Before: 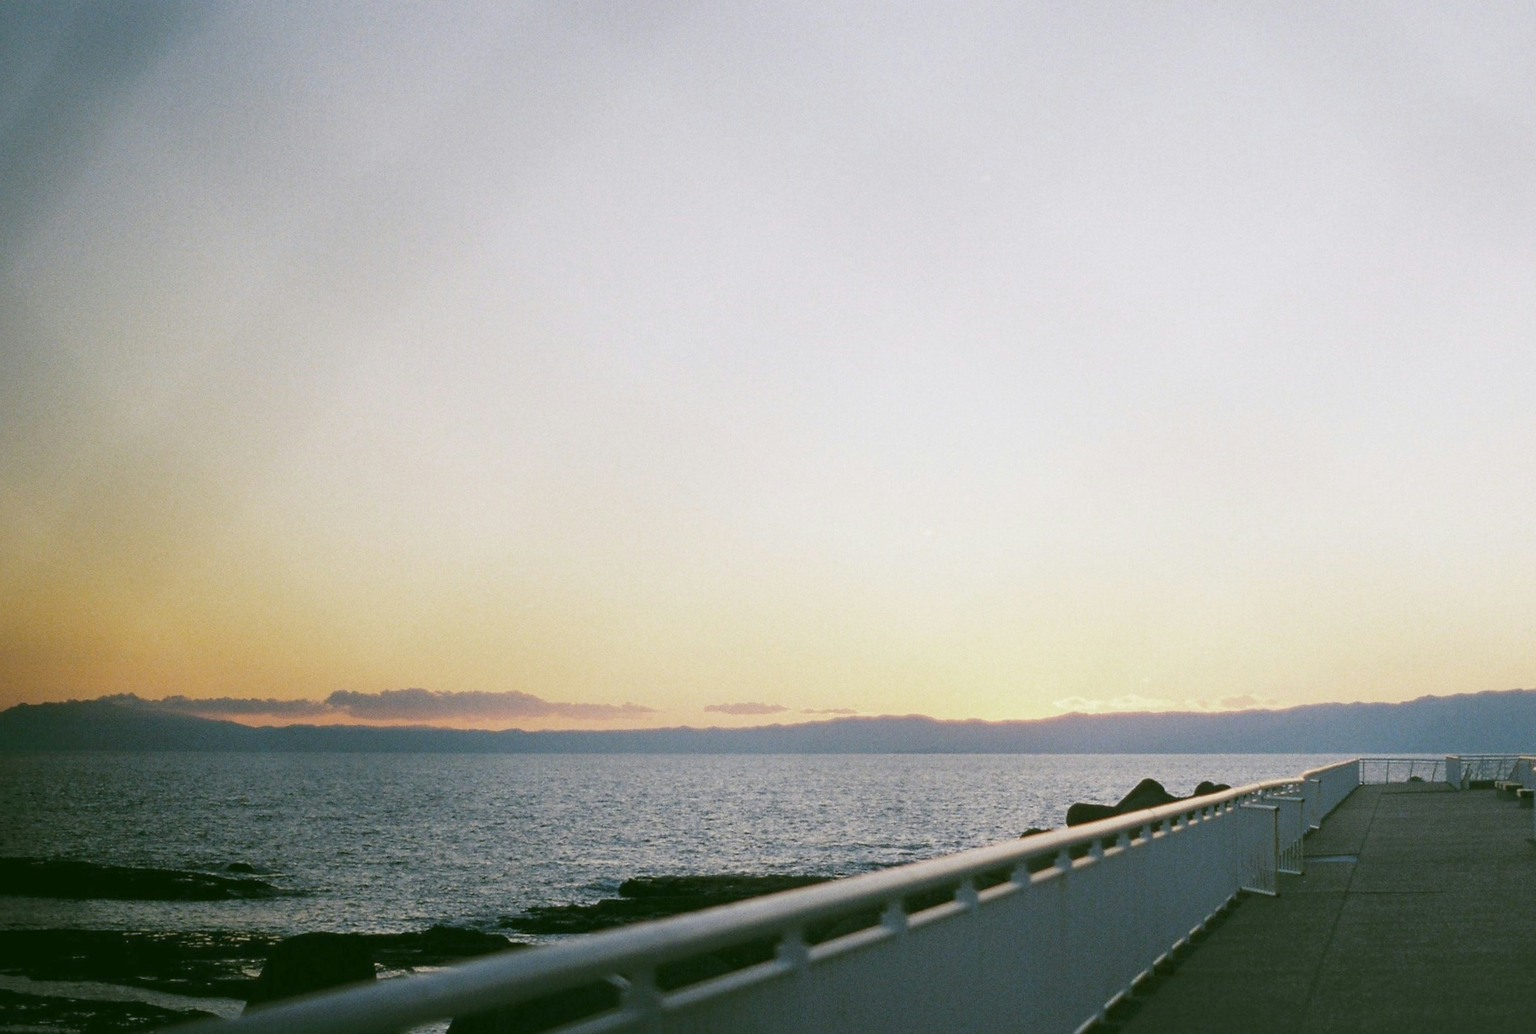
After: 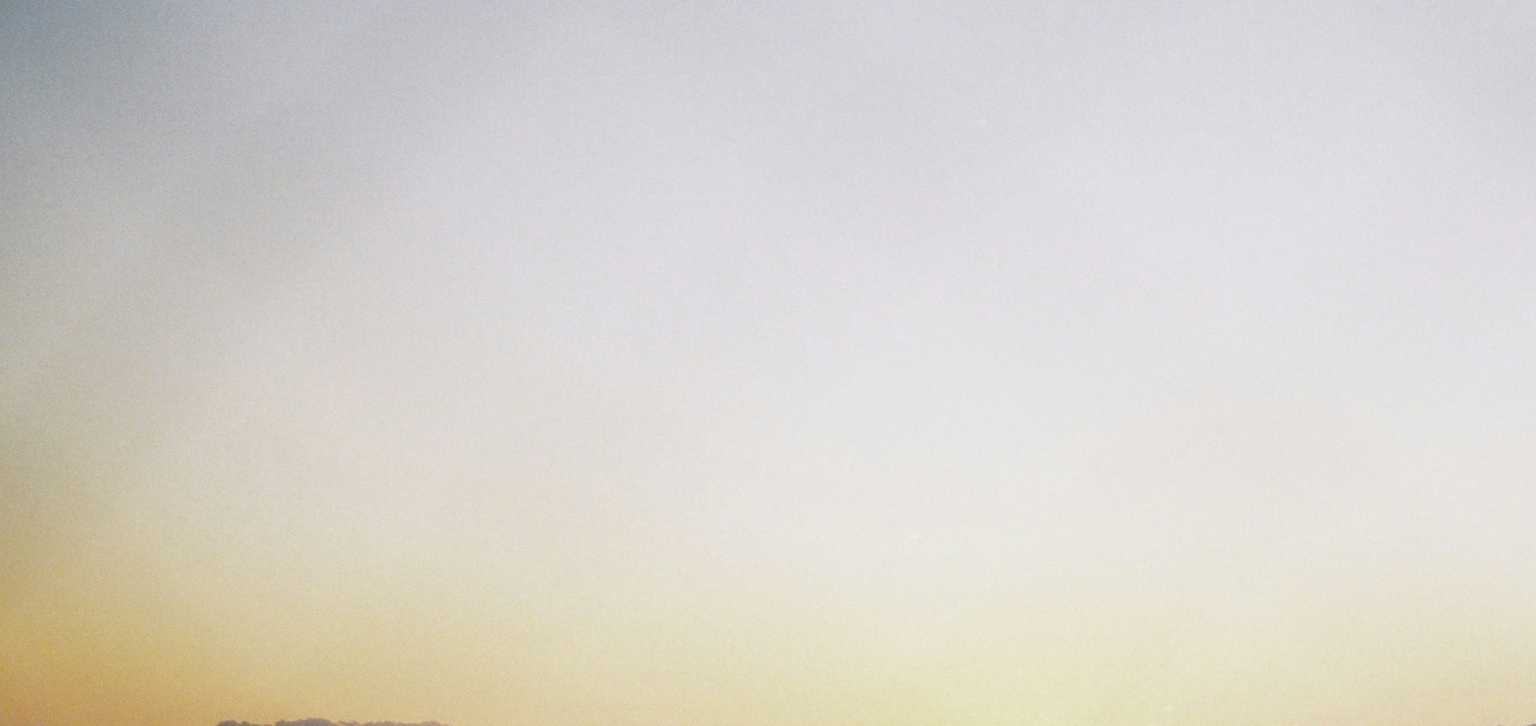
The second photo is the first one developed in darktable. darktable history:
crop and rotate: left 9.462%, top 7.184%, right 4.877%, bottom 32.648%
